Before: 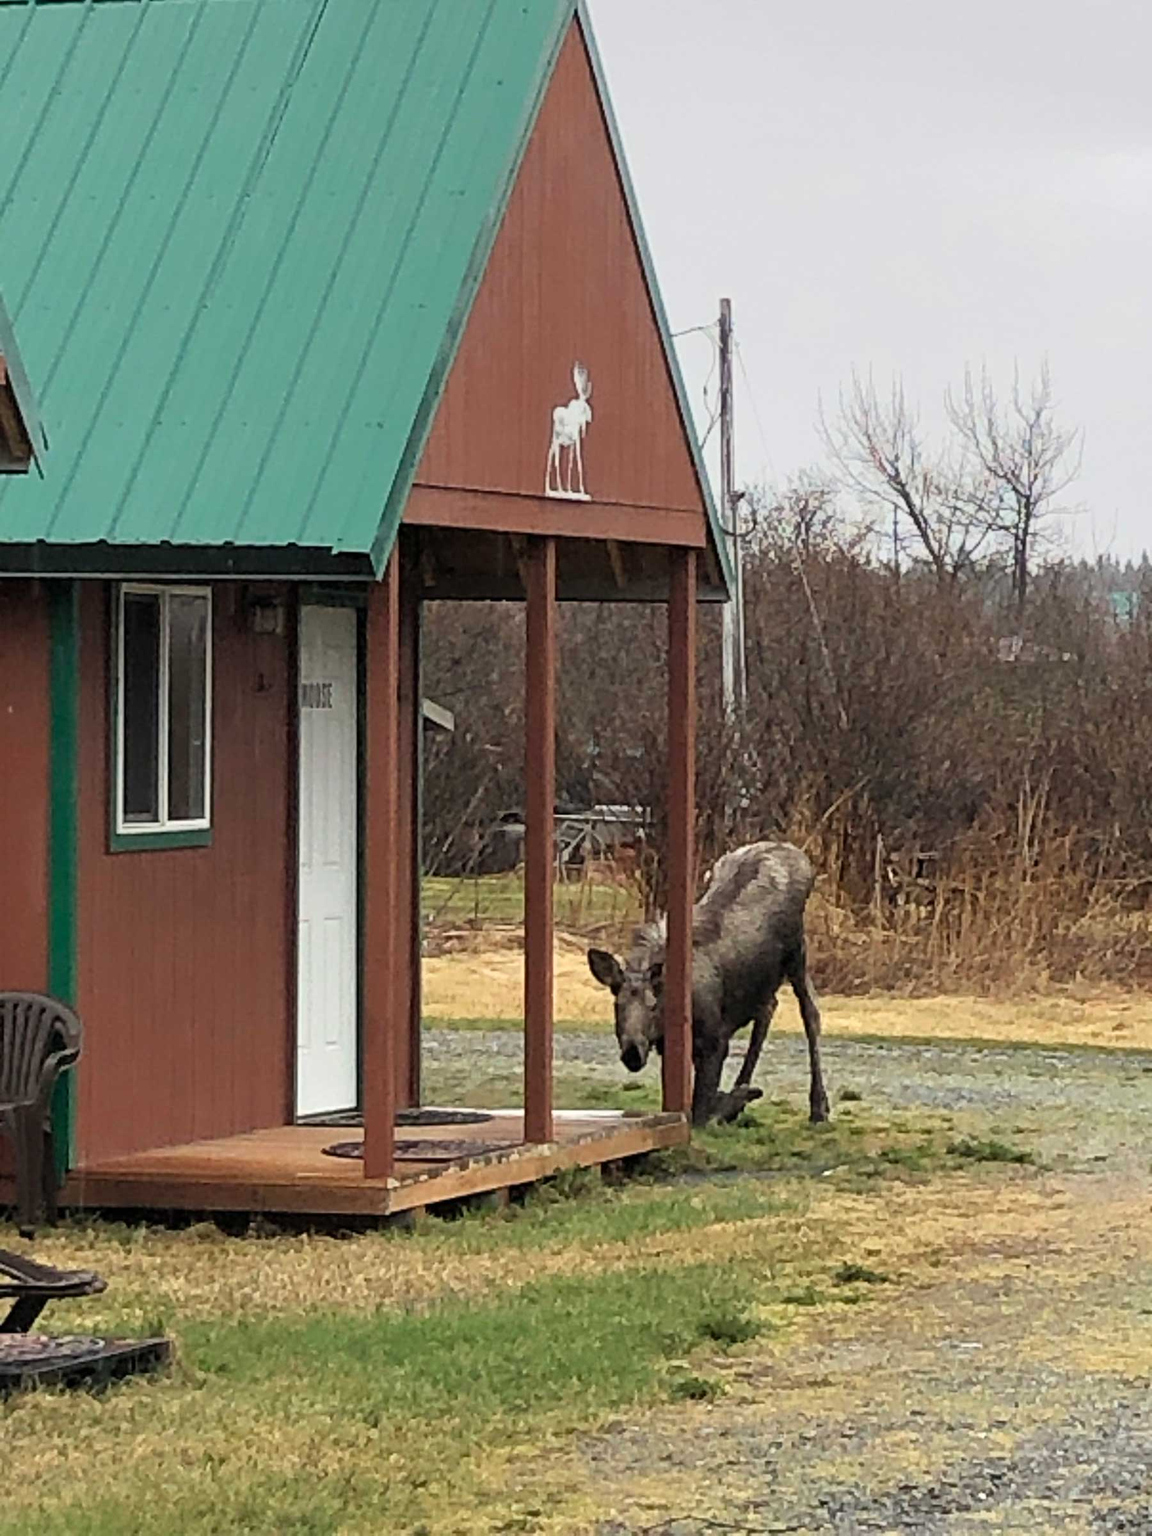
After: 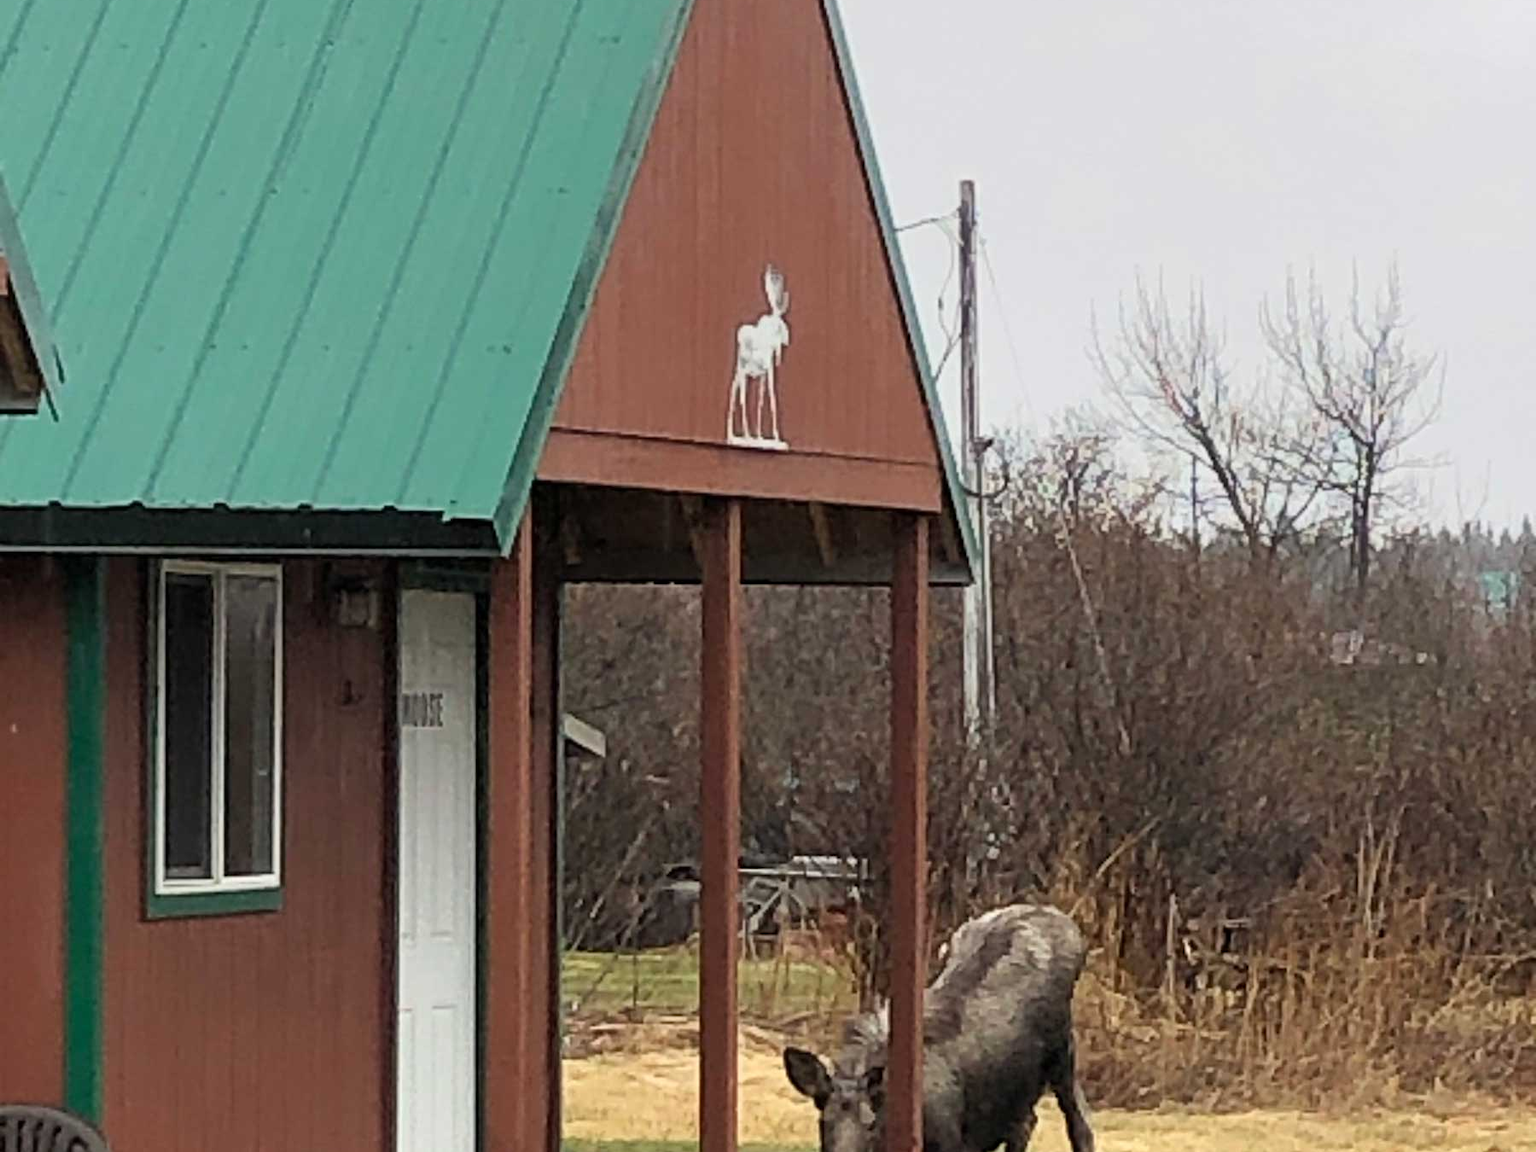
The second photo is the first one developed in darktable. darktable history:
crop and rotate: top 10.629%, bottom 33.086%
